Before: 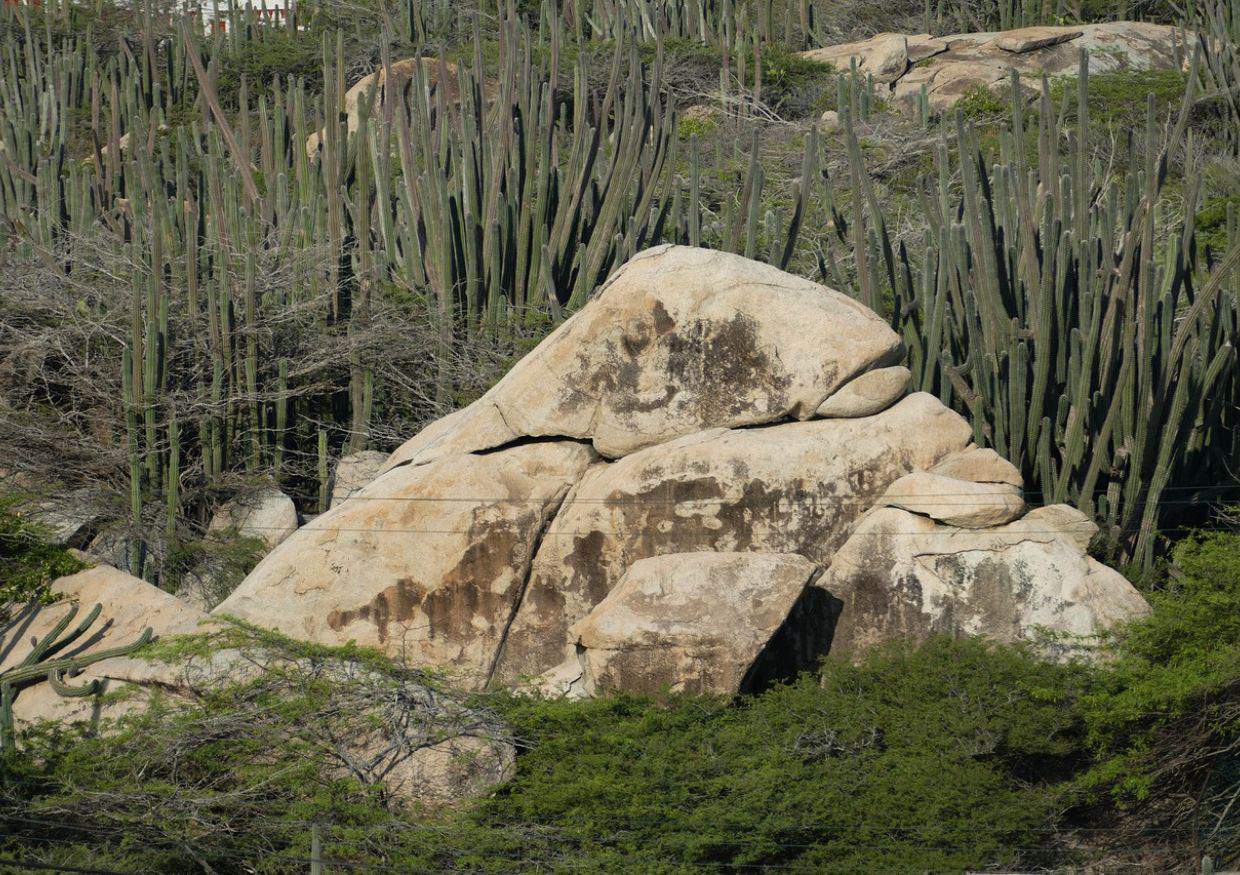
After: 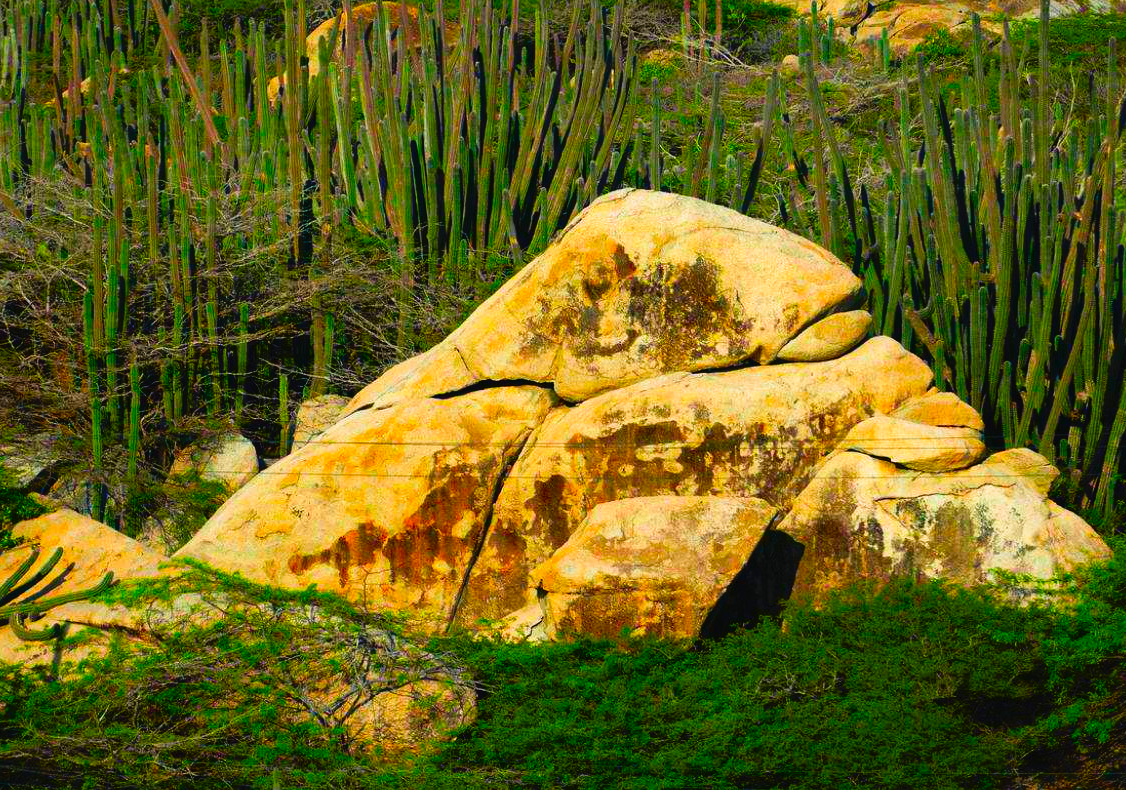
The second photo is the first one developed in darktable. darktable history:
tone curve: curves: ch0 [(0, 0) (0.003, 0.023) (0.011, 0.024) (0.025, 0.028) (0.044, 0.035) (0.069, 0.043) (0.1, 0.052) (0.136, 0.063) (0.177, 0.094) (0.224, 0.145) (0.277, 0.209) (0.335, 0.281) (0.399, 0.364) (0.468, 0.453) (0.543, 0.553) (0.623, 0.66) (0.709, 0.767) (0.801, 0.88) (0.898, 0.968) (1, 1)], preserve colors none
color calibration: illuminant same as pipeline (D50), adaptation none (bypass), x 0.333, y 0.334, temperature 5004.57 K
color correction: highlights b* -0.003, saturation 2.95
crop: left 3.191%, top 6.411%, right 5.979%, bottom 3.211%
